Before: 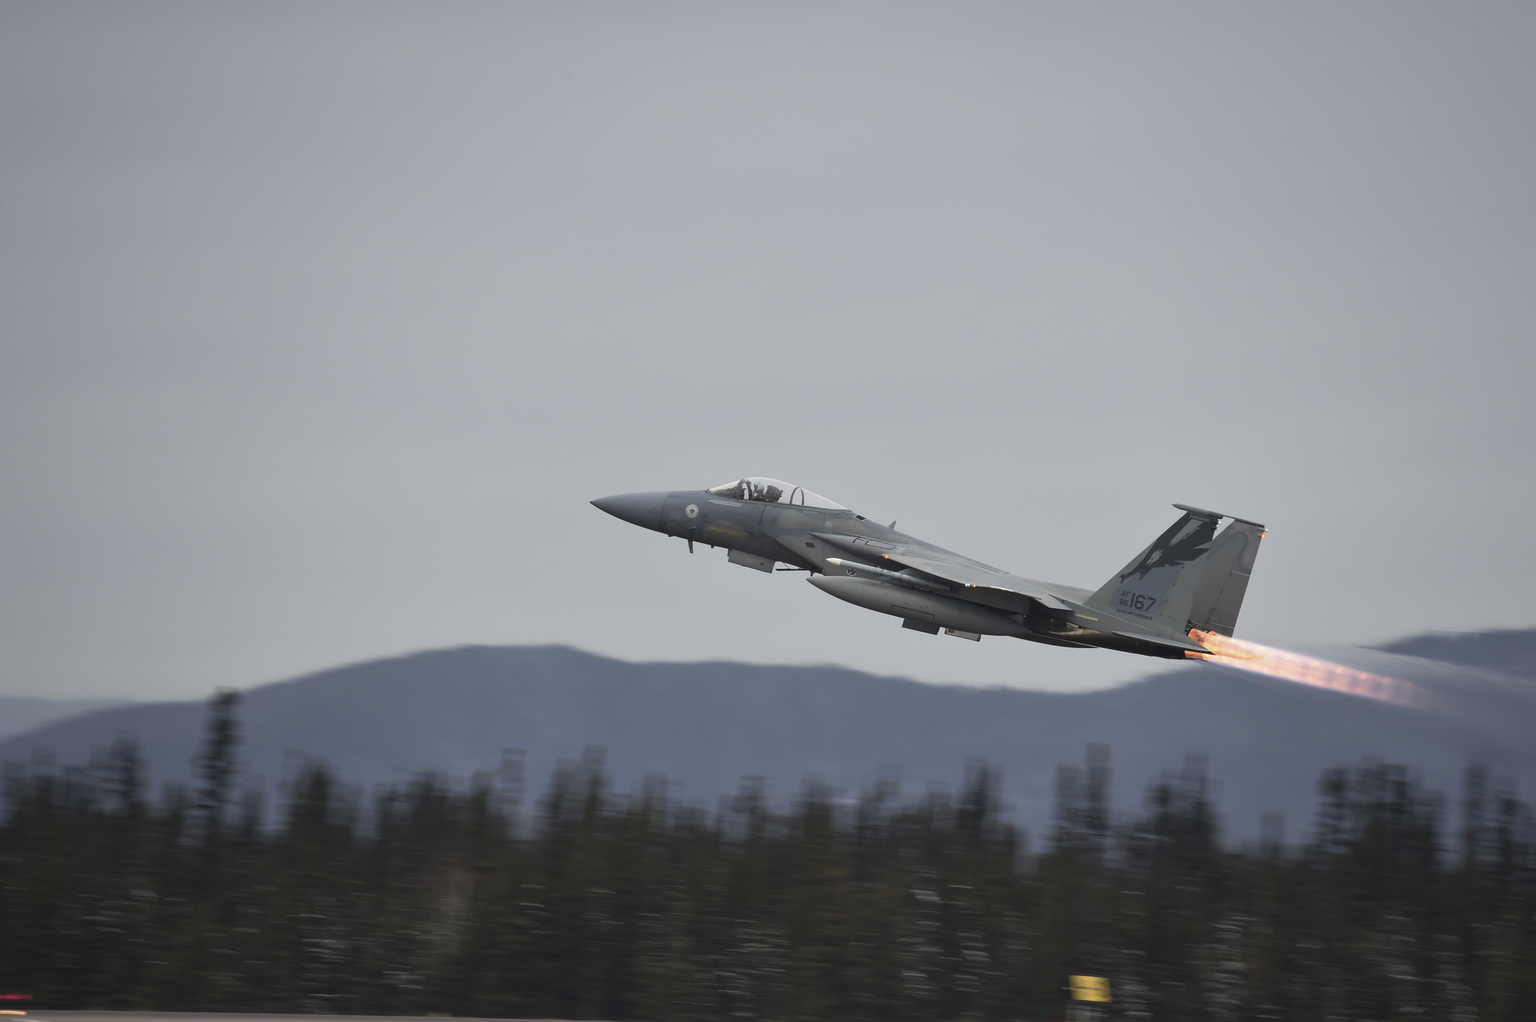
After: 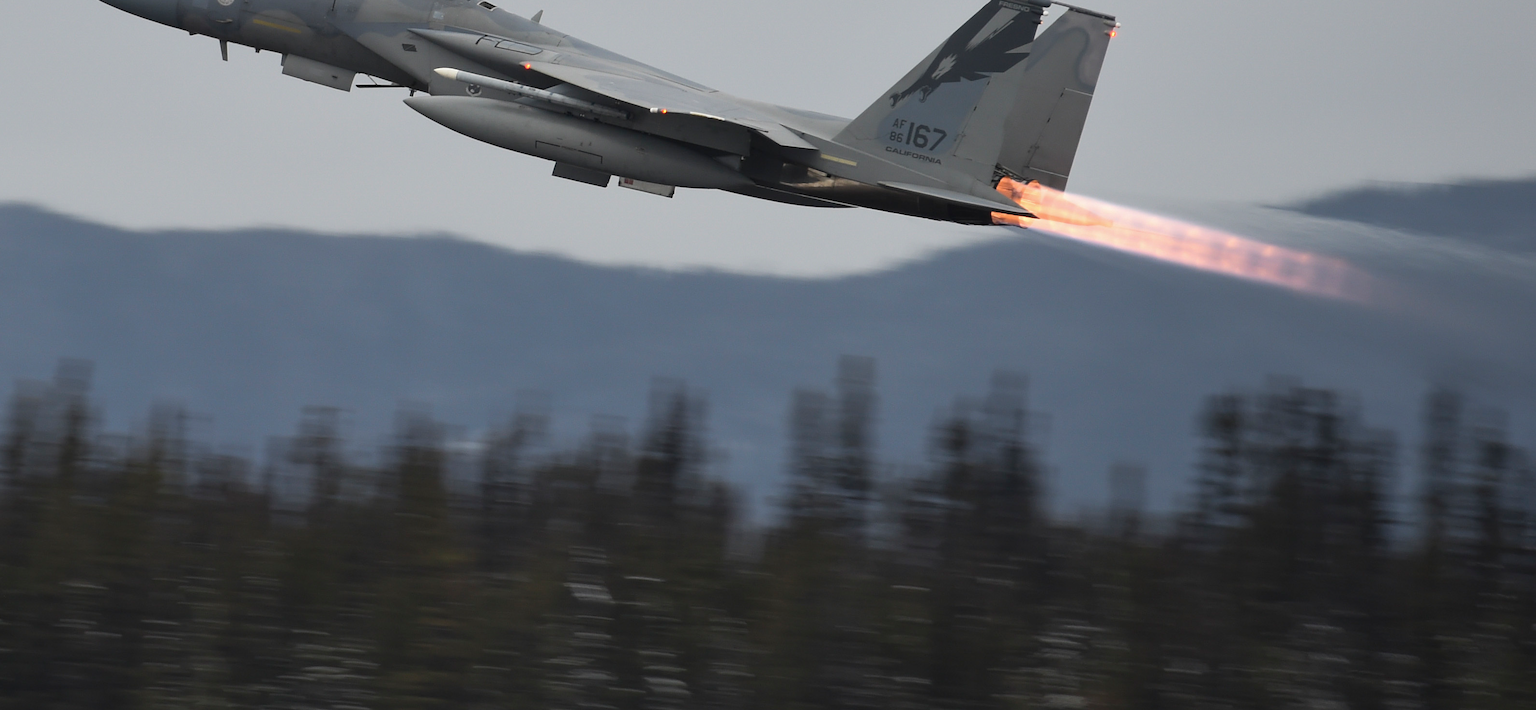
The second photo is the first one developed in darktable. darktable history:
crop and rotate: left 35.606%, top 50.345%, bottom 4.871%
sharpen: radius 2.868, amount 0.872, threshold 47.392
